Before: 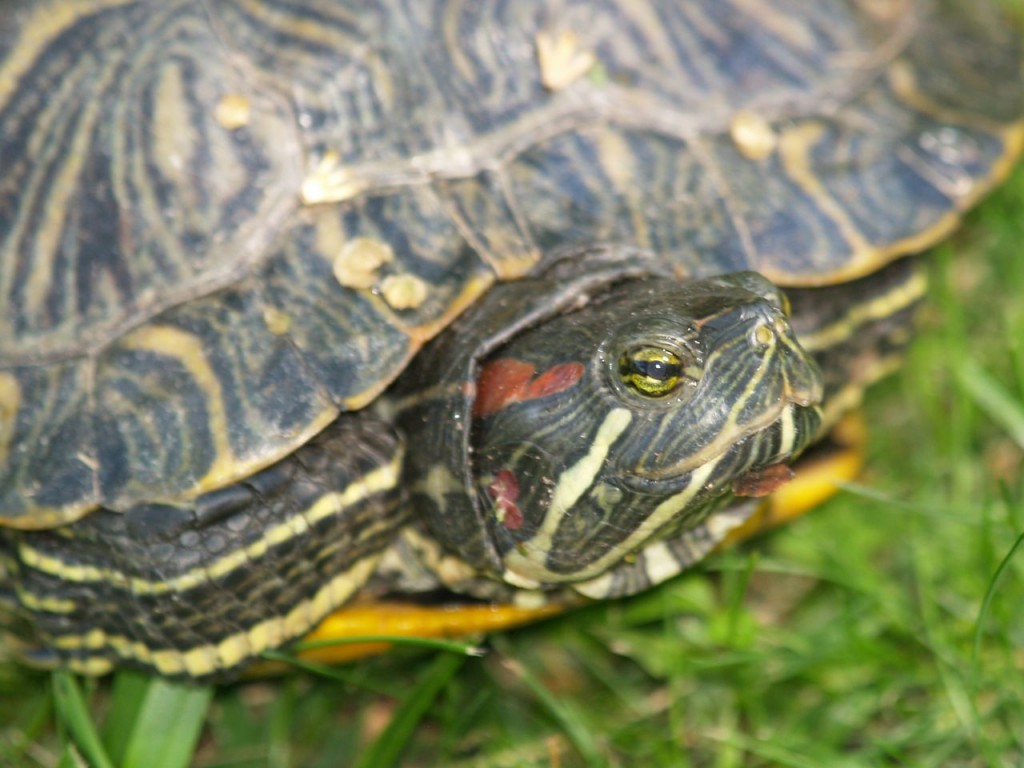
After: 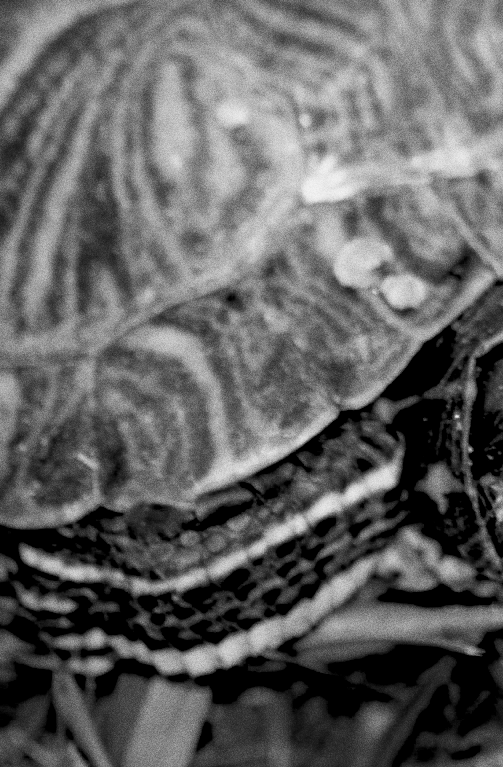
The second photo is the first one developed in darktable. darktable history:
grain: coarseness 0.09 ISO, strength 40%
crop and rotate: left 0%, top 0%, right 50.845%
exposure: black level correction 0.056, compensate highlight preservation false
monochrome: a 14.95, b -89.96
